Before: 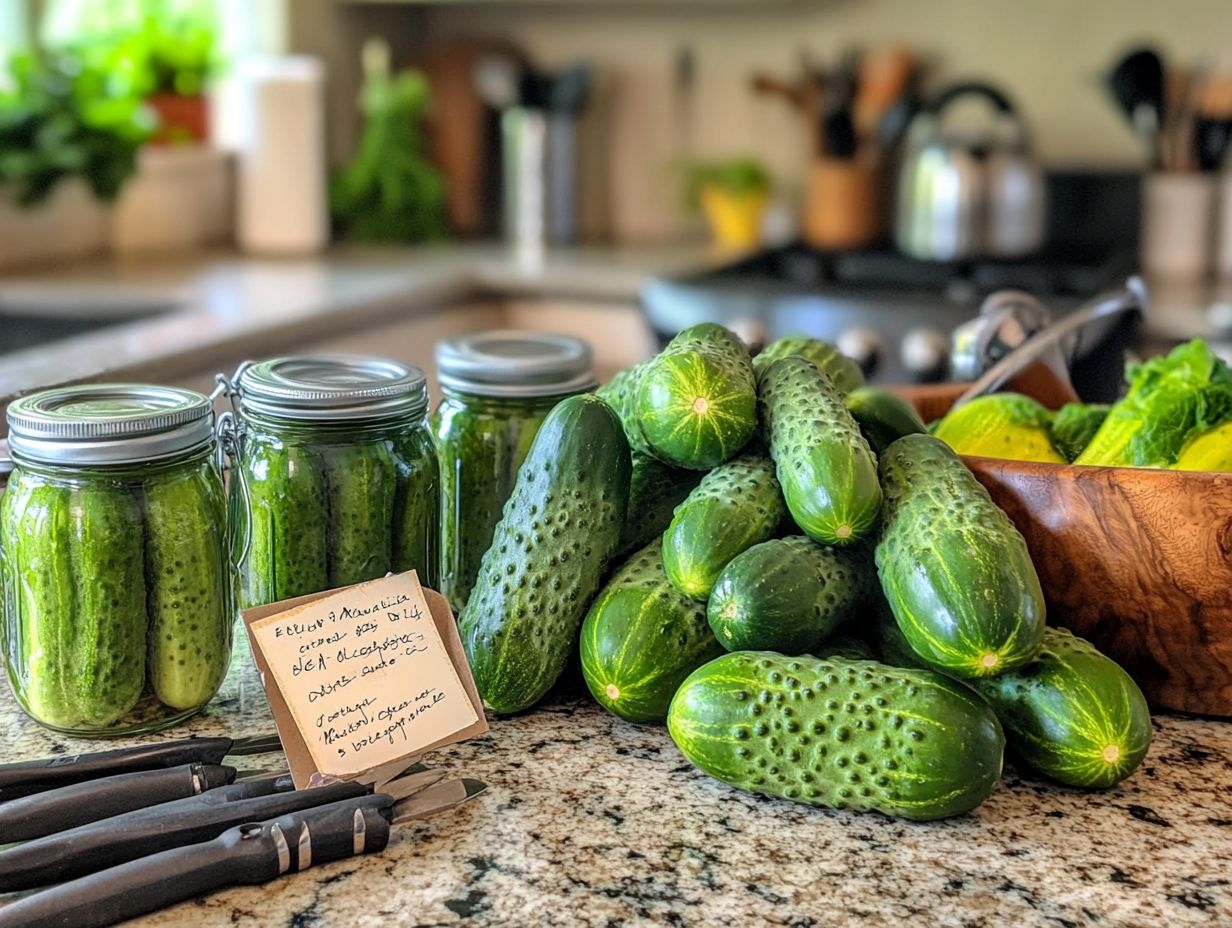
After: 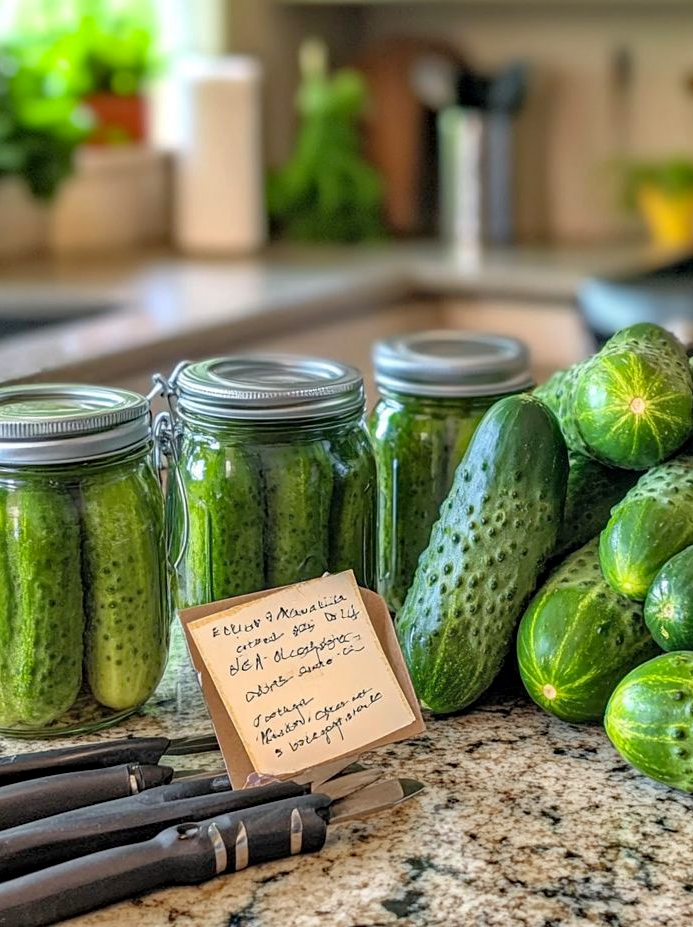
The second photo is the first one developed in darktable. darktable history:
haze removal: compatibility mode true, adaptive false
rgb curve: curves: ch0 [(0, 0) (0.053, 0.068) (0.122, 0.128) (1, 1)]
crop: left 5.114%, right 38.589%
